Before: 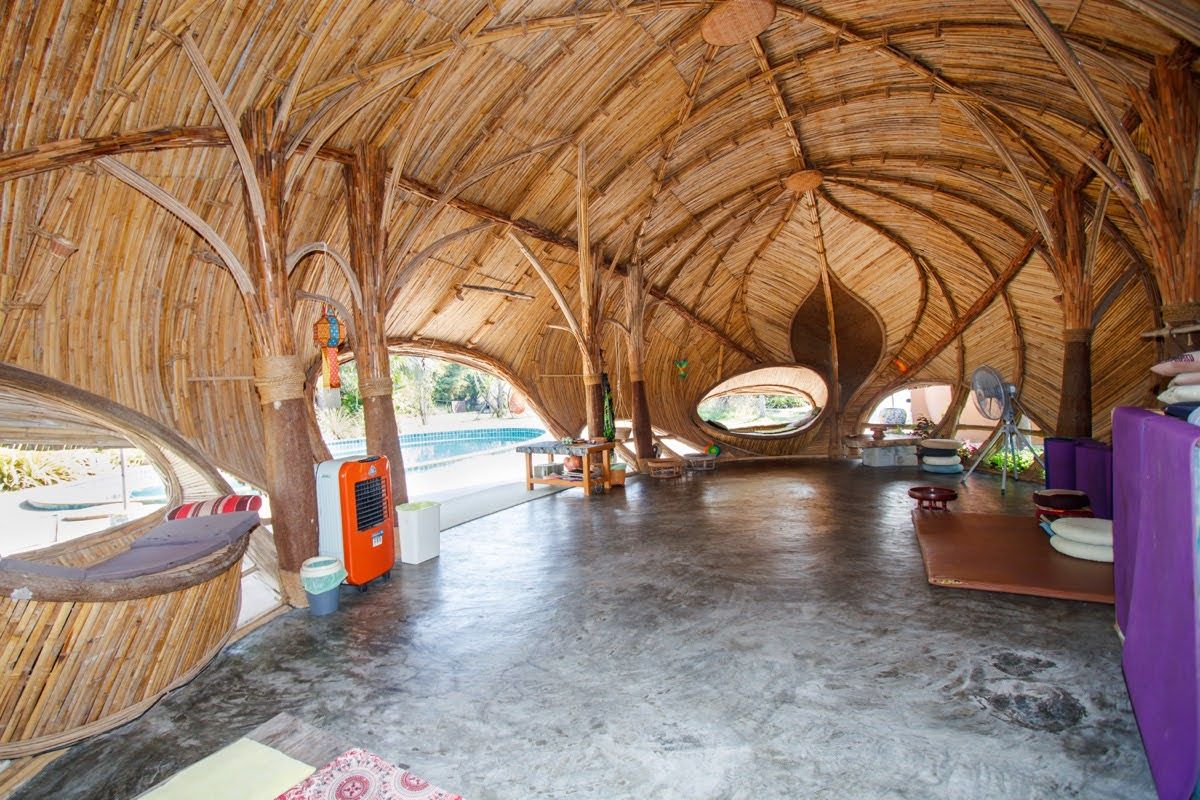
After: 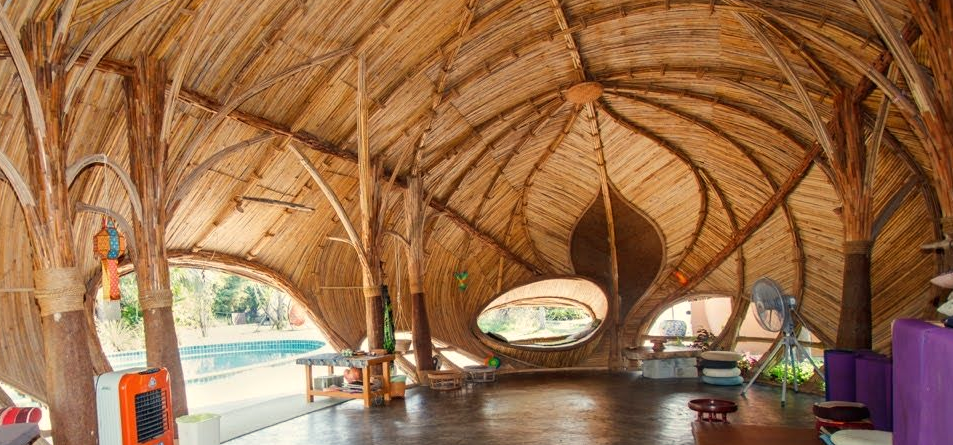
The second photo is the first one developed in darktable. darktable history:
white balance: red 1.029, blue 0.92
crop: left 18.38%, top 11.092%, right 2.134%, bottom 33.217%
